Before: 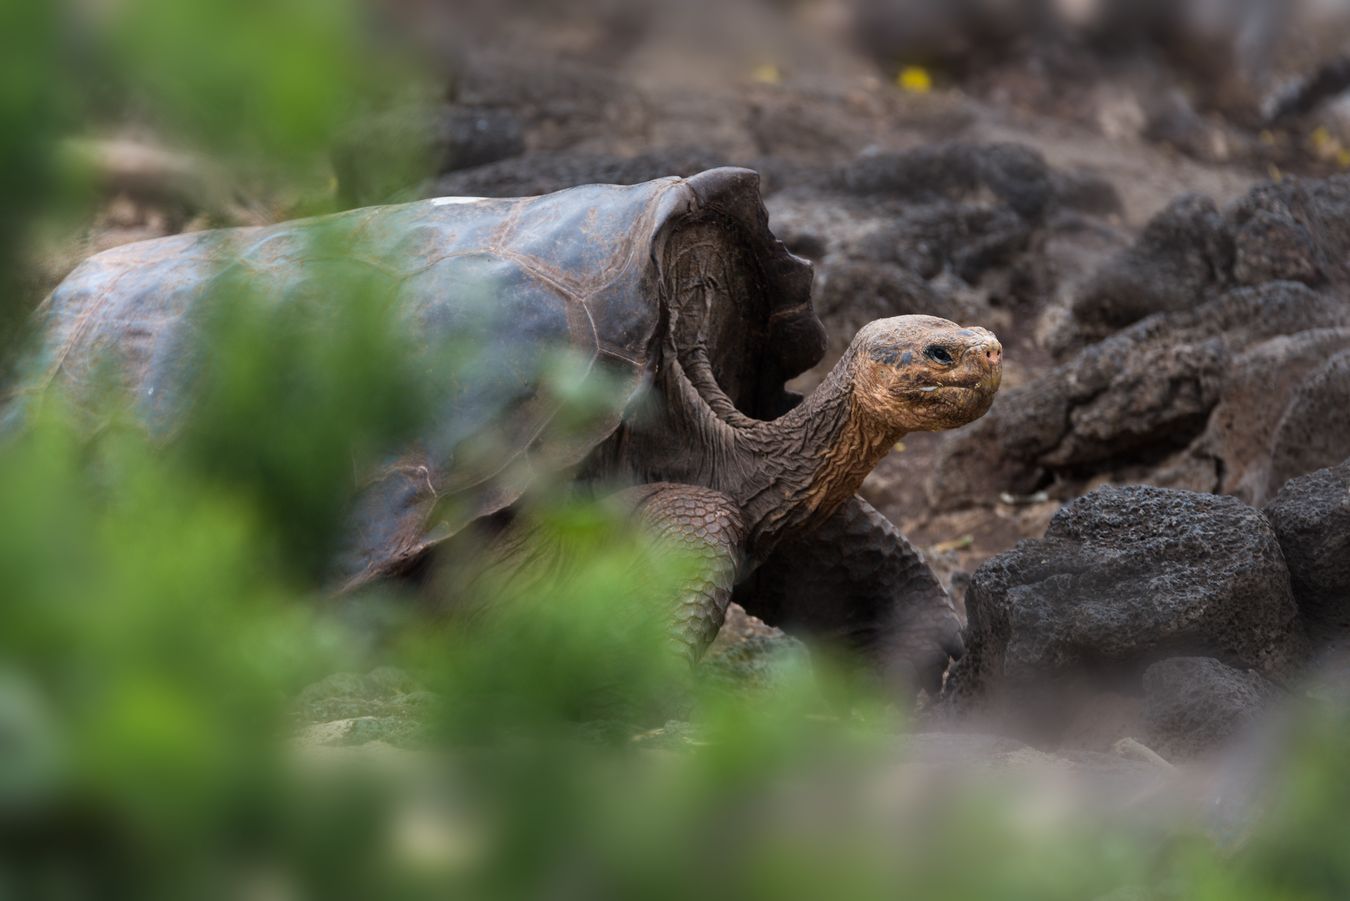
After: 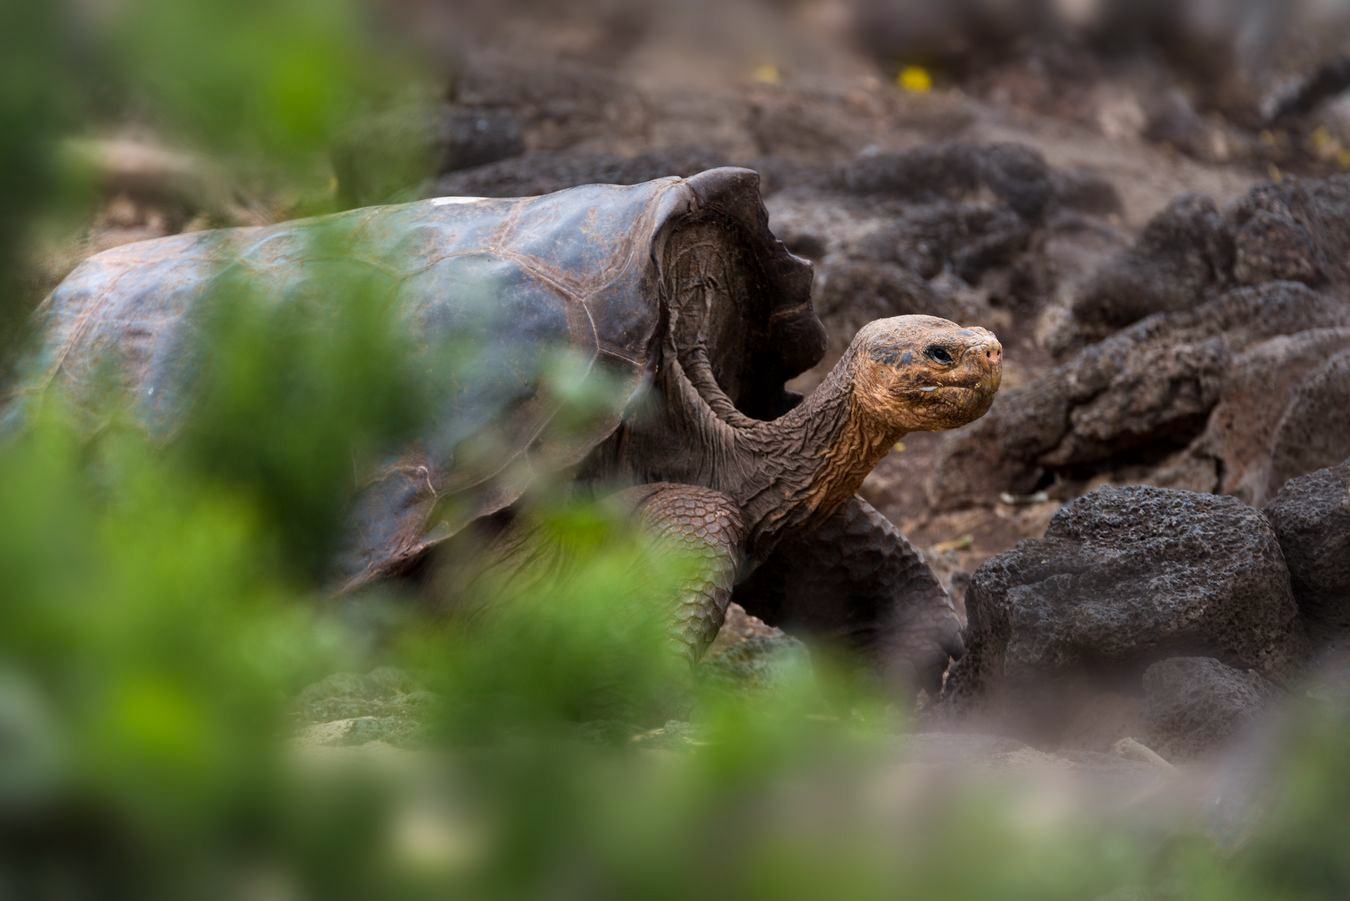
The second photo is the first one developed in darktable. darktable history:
color balance rgb: shadows lift › chroma 2.003%, shadows lift › hue 52.27°, power › hue 214.5°, highlights gain › chroma 0.802%, highlights gain › hue 55.57°, perceptual saturation grading › global saturation 14.838%
local contrast: mode bilateral grid, contrast 21, coarseness 51, detail 120%, midtone range 0.2
vignetting: fall-off start 99.25%, brightness -0.265, width/height ratio 1.32, unbound false
exposure: compensate exposure bias true, compensate highlight preservation false
